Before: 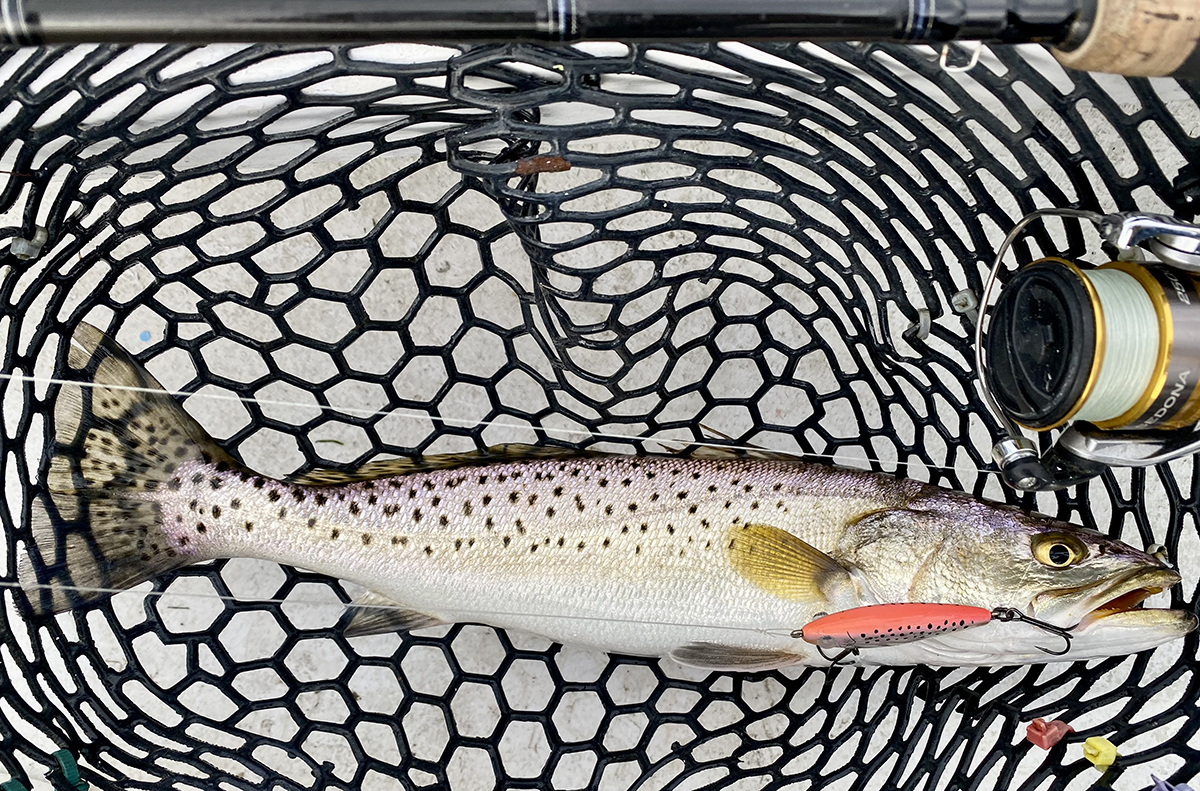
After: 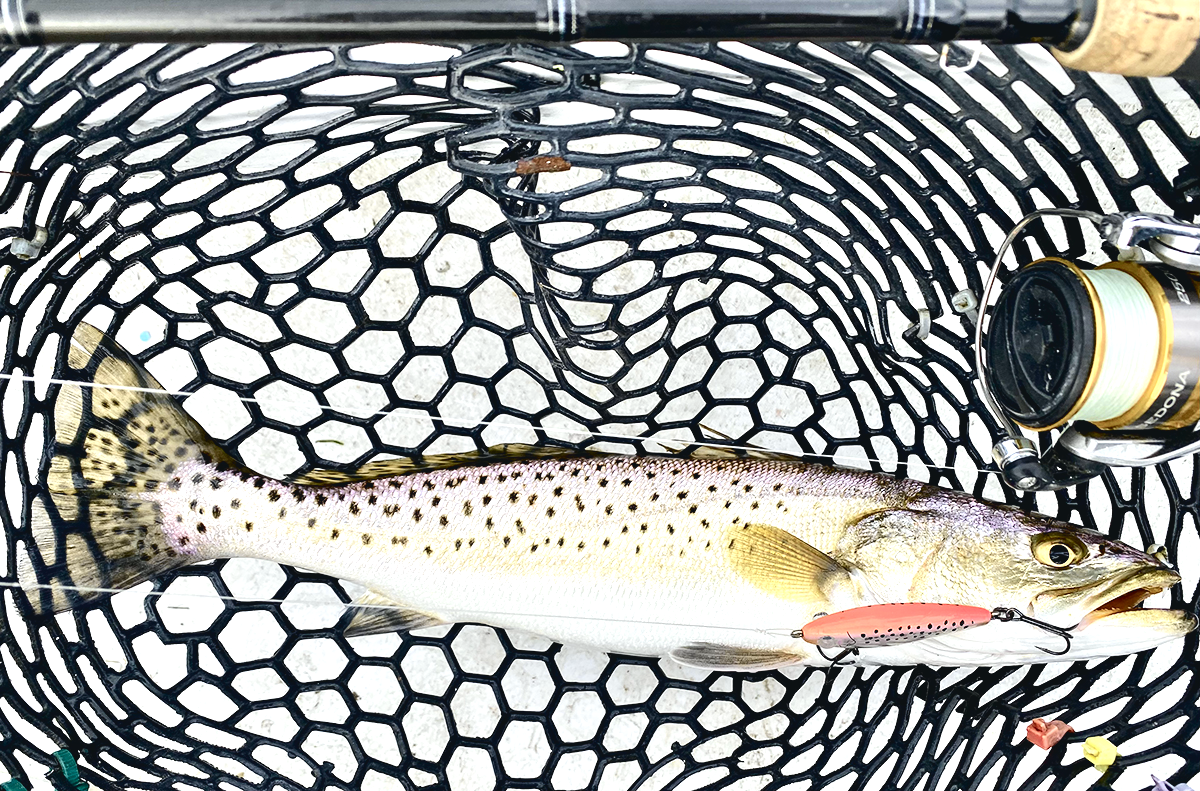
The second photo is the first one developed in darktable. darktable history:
tone curve: curves: ch0 [(0, 0.046) (0.037, 0.056) (0.176, 0.162) (0.33, 0.331) (0.432, 0.475) (0.601, 0.665) (0.843, 0.876) (1, 1)]; ch1 [(0, 0) (0.339, 0.349) (0.445, 0.42) (0.476, 0.47) (0.497, 0.492) (0.523, 0.514) (0.557, 0.558) (0.632, 0.615) (0.728, 0.746) (1, 1)]; ch2 [(0, 0) (0.327, 0.324) (0.417, 0.44) (0.46, 0.453) (0.502, 0.495) (0.526, 0.52) (0.54, 0.55) (0.606, 0.626) (0.745, 0.704) (1, 1)], color space Lab, independent channels, preserve colors none
exposure: exposure 0.785 EV, compensate highlight preservation false
